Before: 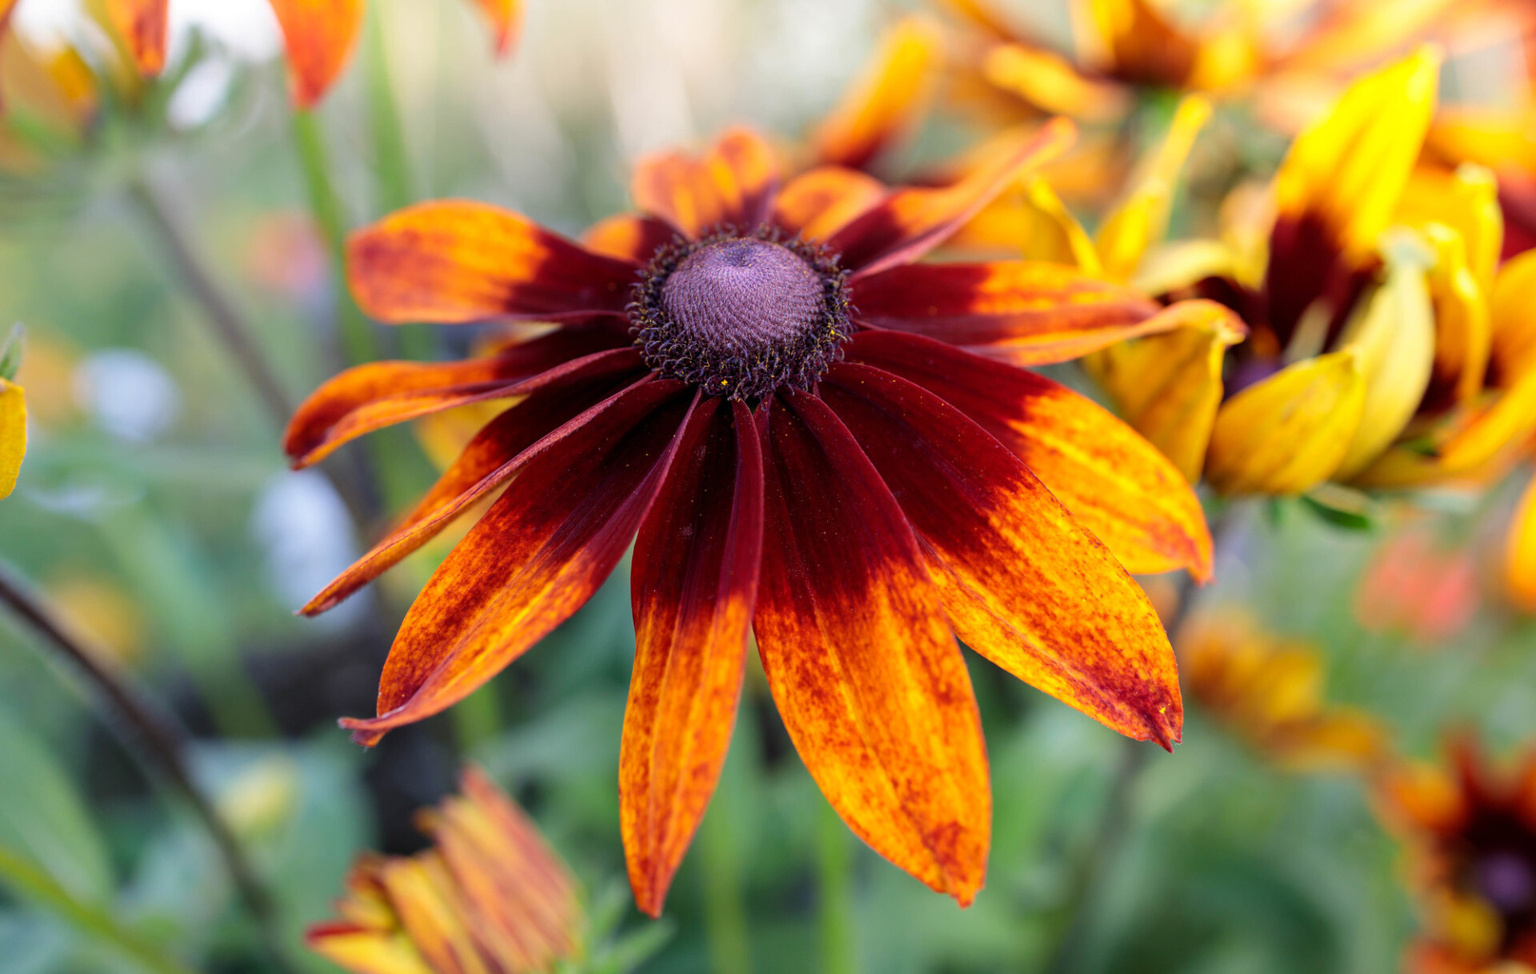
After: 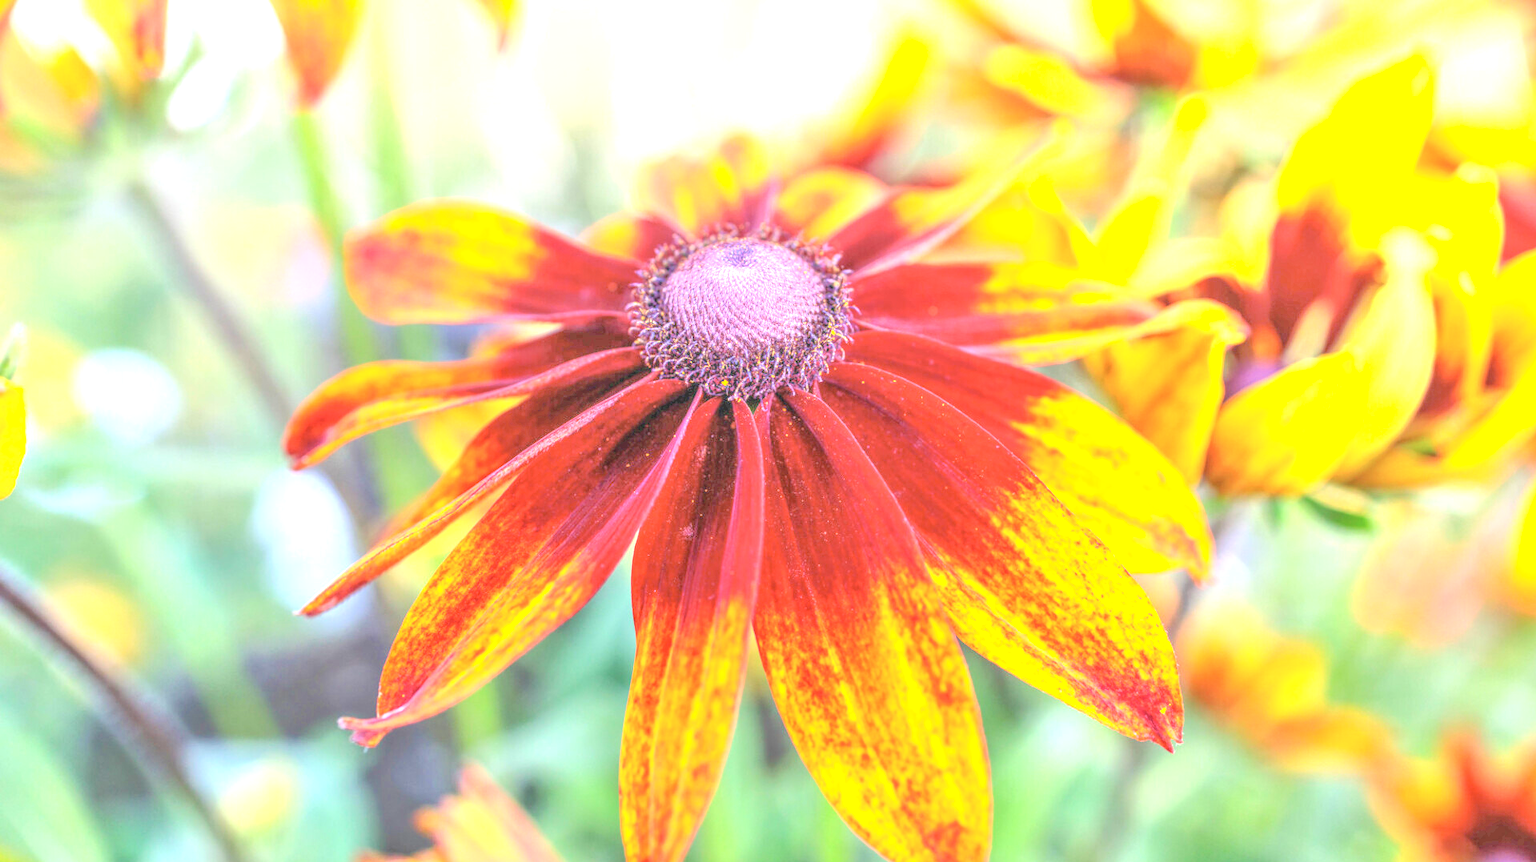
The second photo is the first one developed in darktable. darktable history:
contrast equalizer: y [[0.5, 0.488, 0.462, 0.461, 0.491, 0.5], [0.5 ×6], [0.5 ×6], [0 ×6], [0 ×6]], mix 0.189
crop and rotate: top 0%, bottom 11.488%
exposure: black level correction 0, exposure 1 EV, compensate exposure bias true, compensate highlight preservation false
local contrast: highlights 66%, shadows 34%, detail 166%, midtone range 0.2
tone equalizer: -8 EV 1.97 EV, -7 EV 2 EV, -6 EV 1.99 EV, -5 EV 1.97 EV, -4 EV 1.99 EV, -3 EV 1.48 EV, -2 EV 0.97 EV, -1 EV 0.488 EV
contrast brightness saturation: contrast 0.143, brightness 0.226
color correction: highlights b* 0.037, saturation 0.993
